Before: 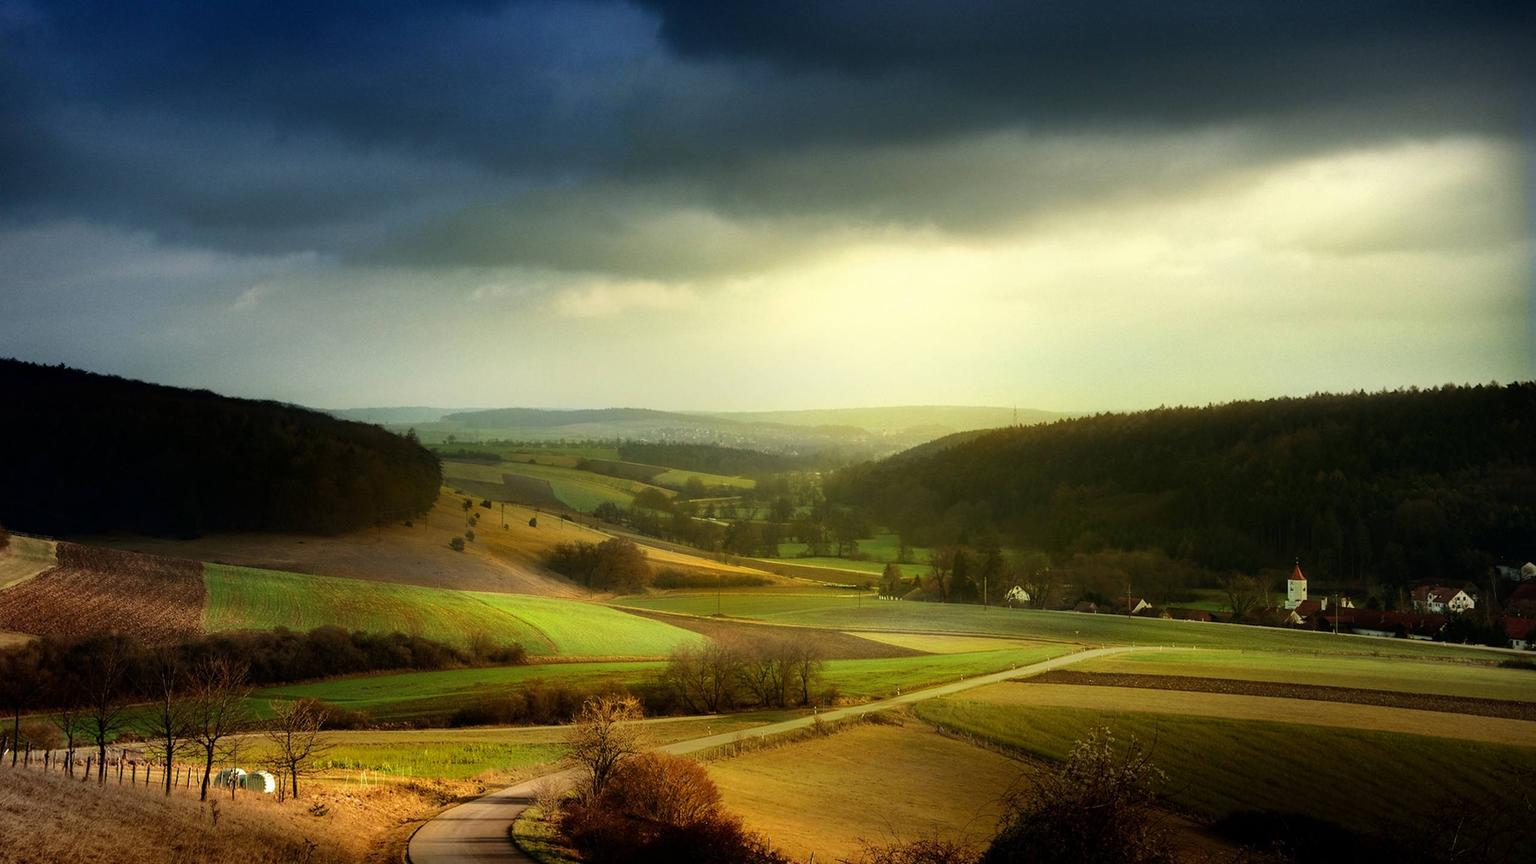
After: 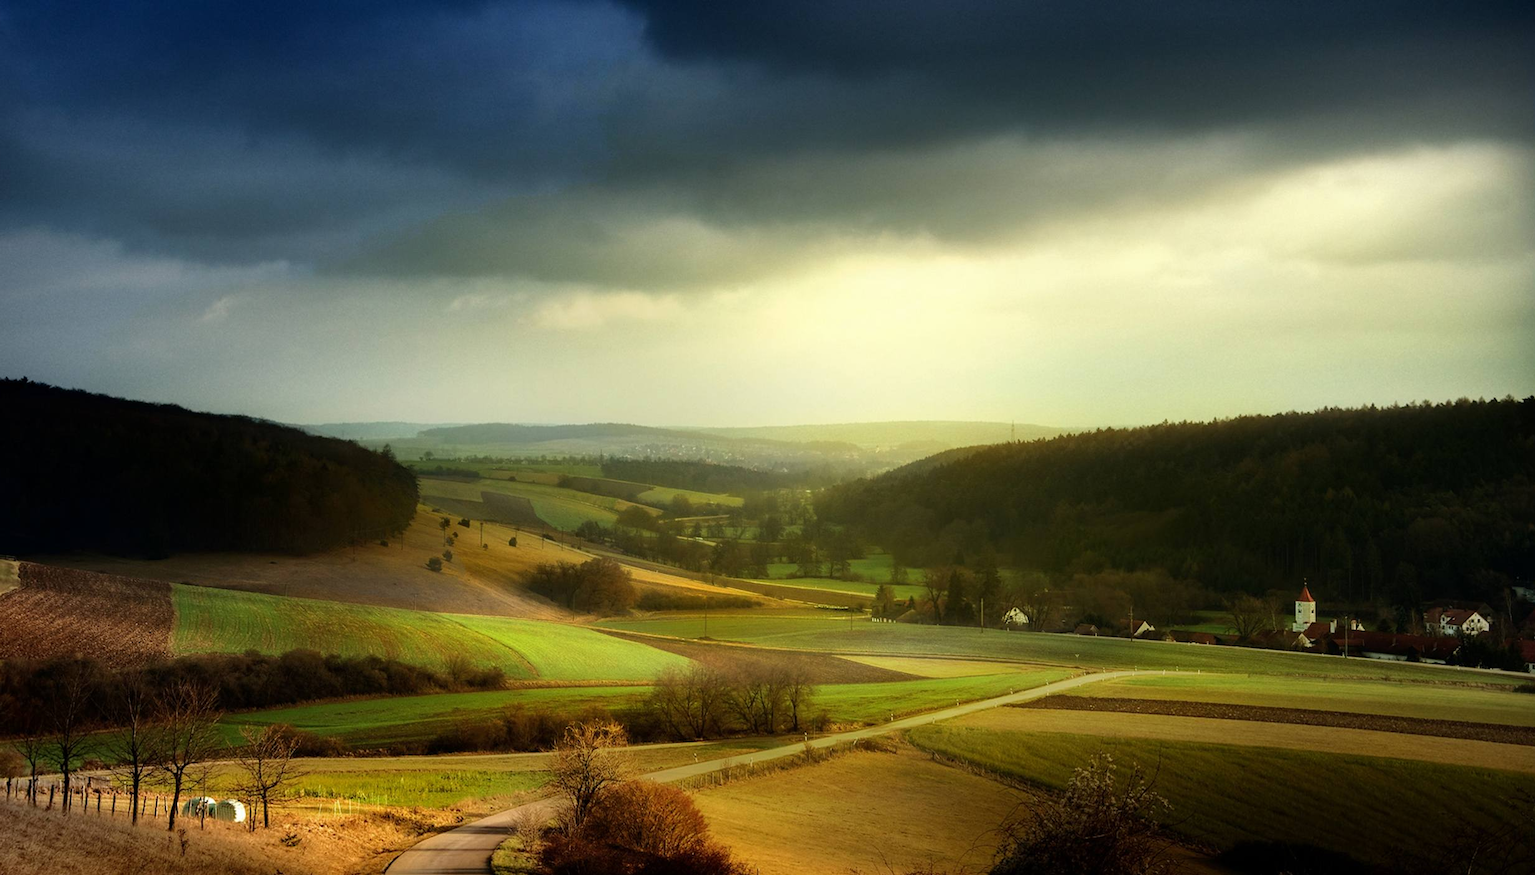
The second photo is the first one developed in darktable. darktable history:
crop and rotate: left 2.515%, right 1.013%, bottom 2.243%
